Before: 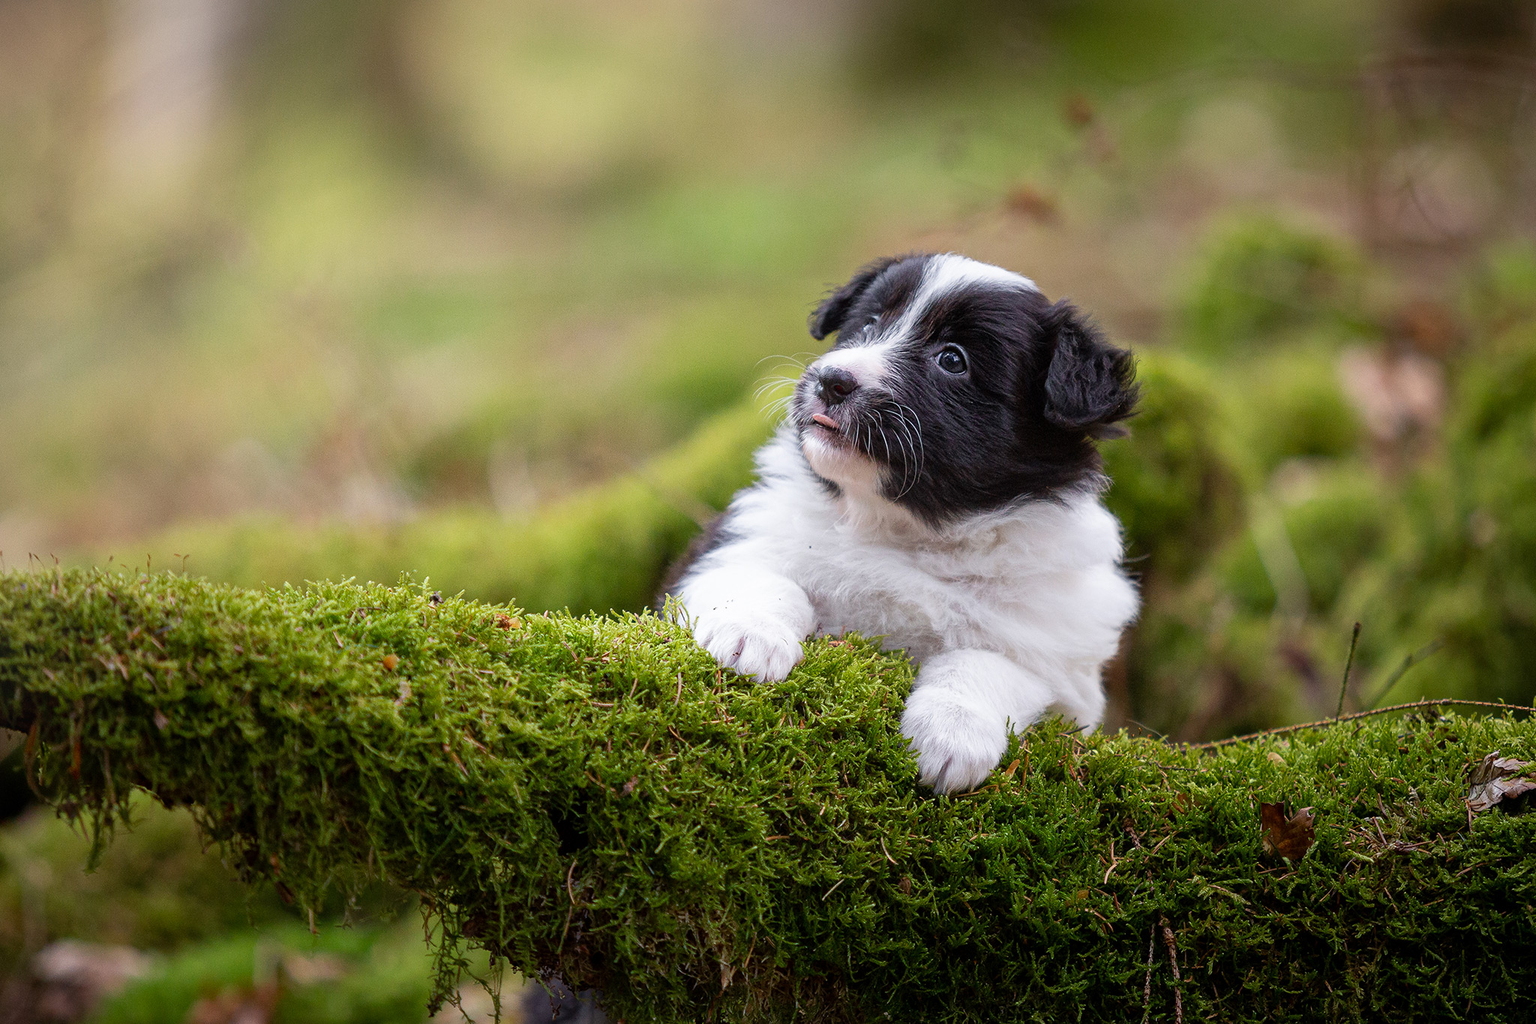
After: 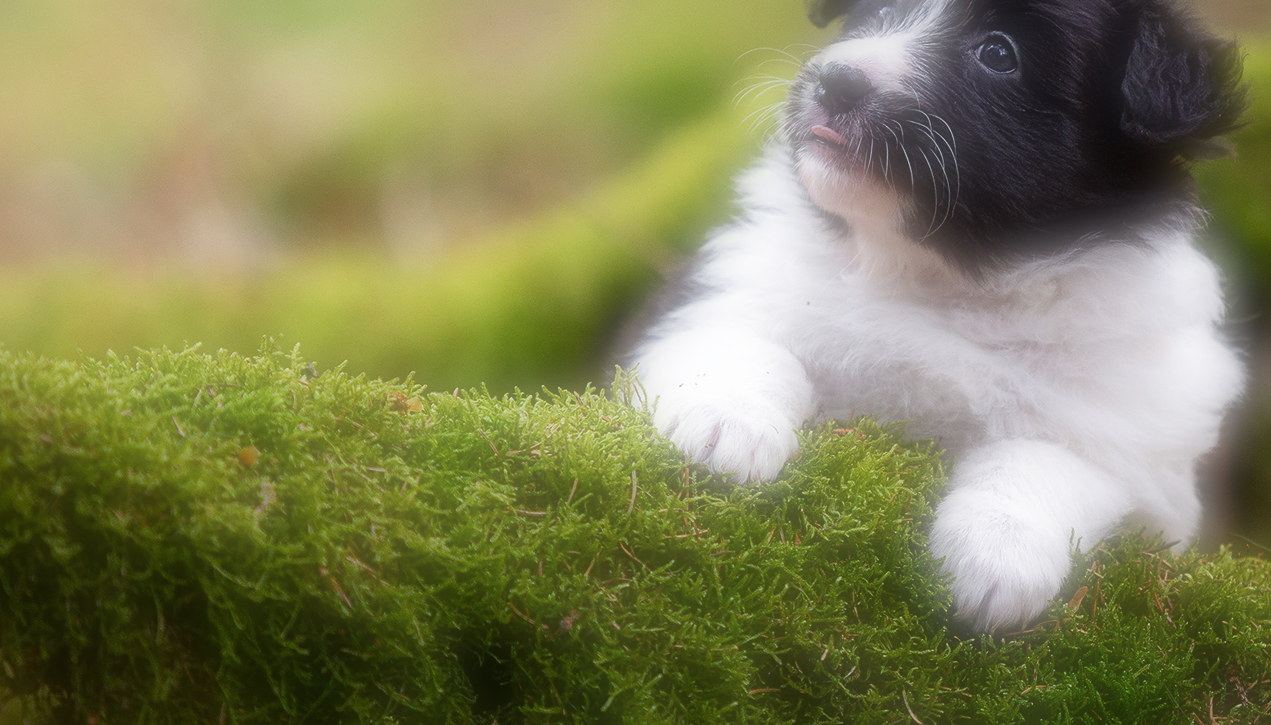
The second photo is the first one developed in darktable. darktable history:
soften: on, module defaults
crop: left 13.312%, top 31.28%, right 24.627%, bottom 15.582%
